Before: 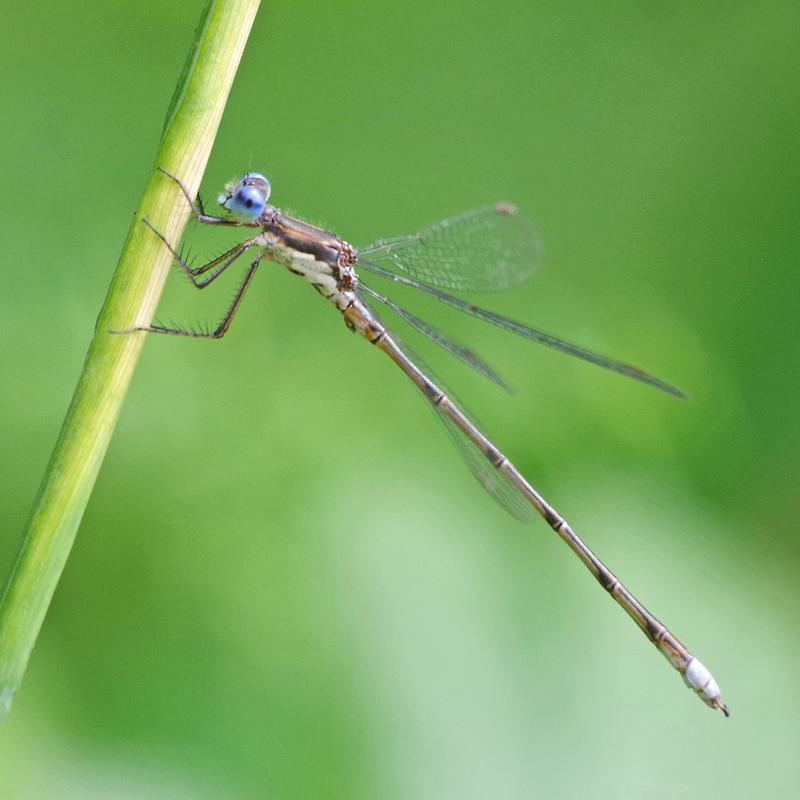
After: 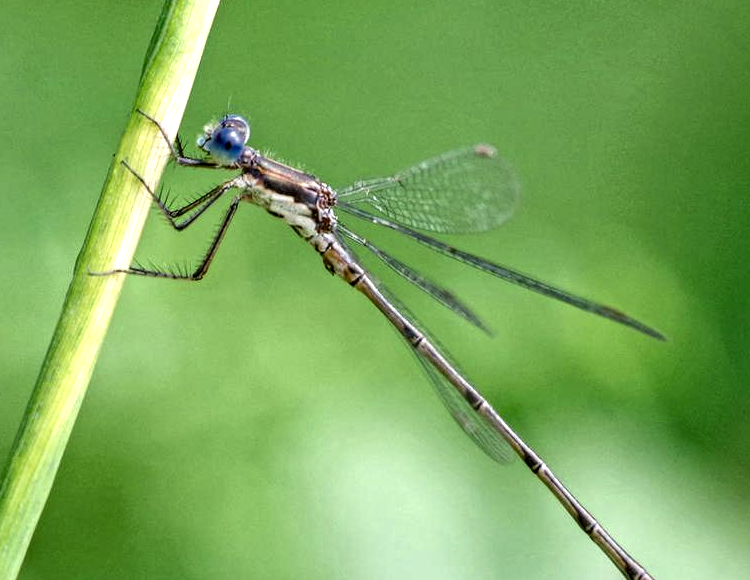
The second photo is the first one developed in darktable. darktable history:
color zones: curves: ch0 [(0, 0.497) (0.143, 0.5) (0.286, 0.5) (0.429, 0.483) (0.571, 0.116) (0.714, -0.006) (0.857, 0.28) (1, 0.497)]
crop: left 2.737%, top 7.287%, right 3.421%, bottom 20.179%
local contrast: highlights 20%, detail 197%
